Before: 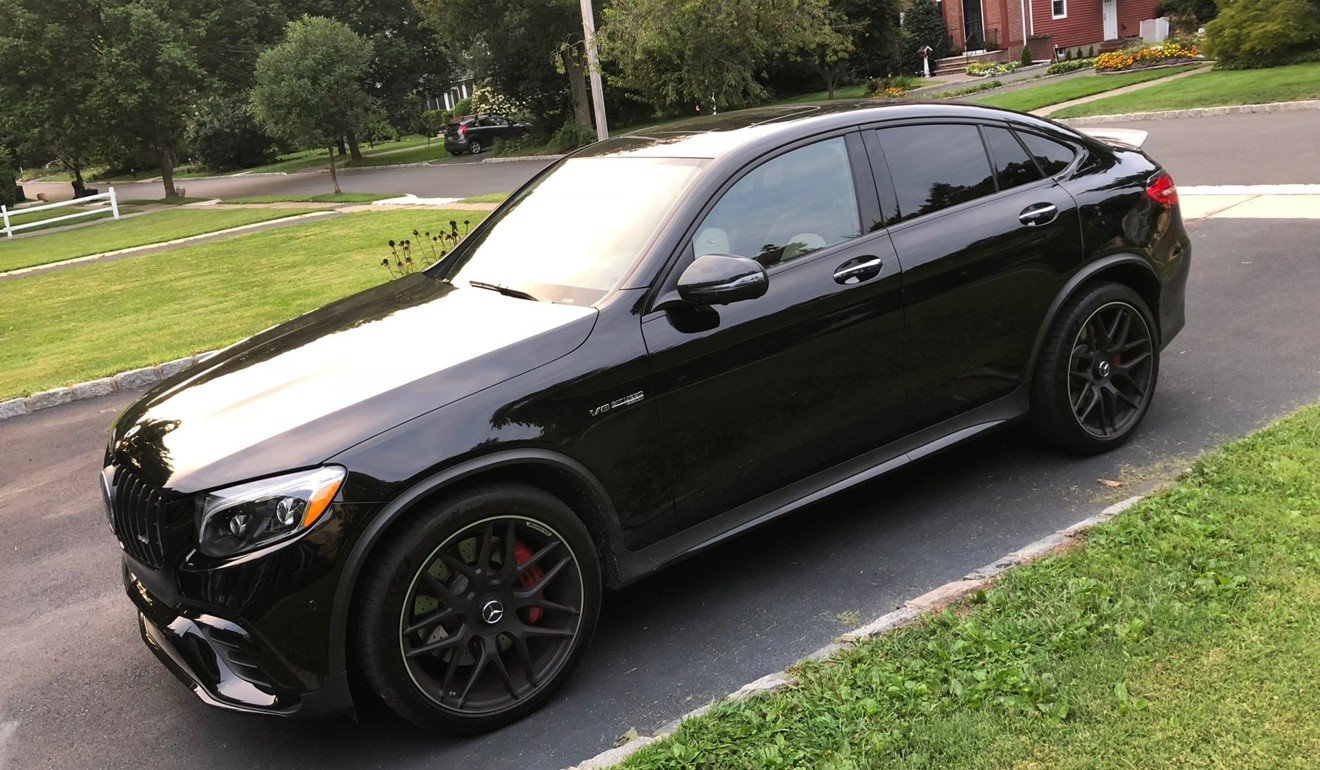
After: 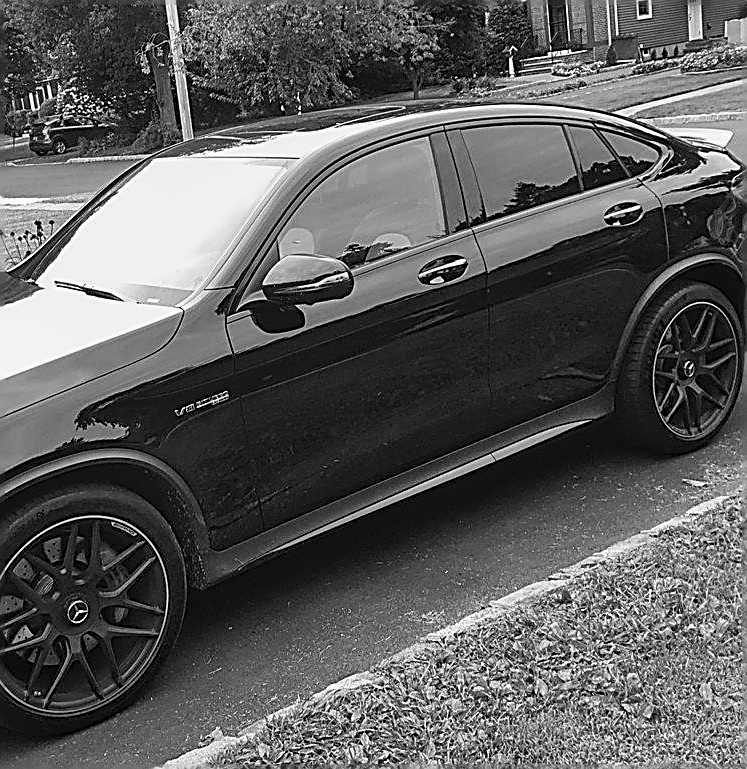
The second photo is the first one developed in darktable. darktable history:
white balance: red 1.127, blue 0.943
local contrast: detail 110%
monochrome: a 32, b 64, size 2.3
sharpen: amount 1.861
velvia: on, module defaults
shadows and highlights: highlights color adjustment 0%, soften with gaussian
crop: left 31.458%, top 0%, right 11.876%
